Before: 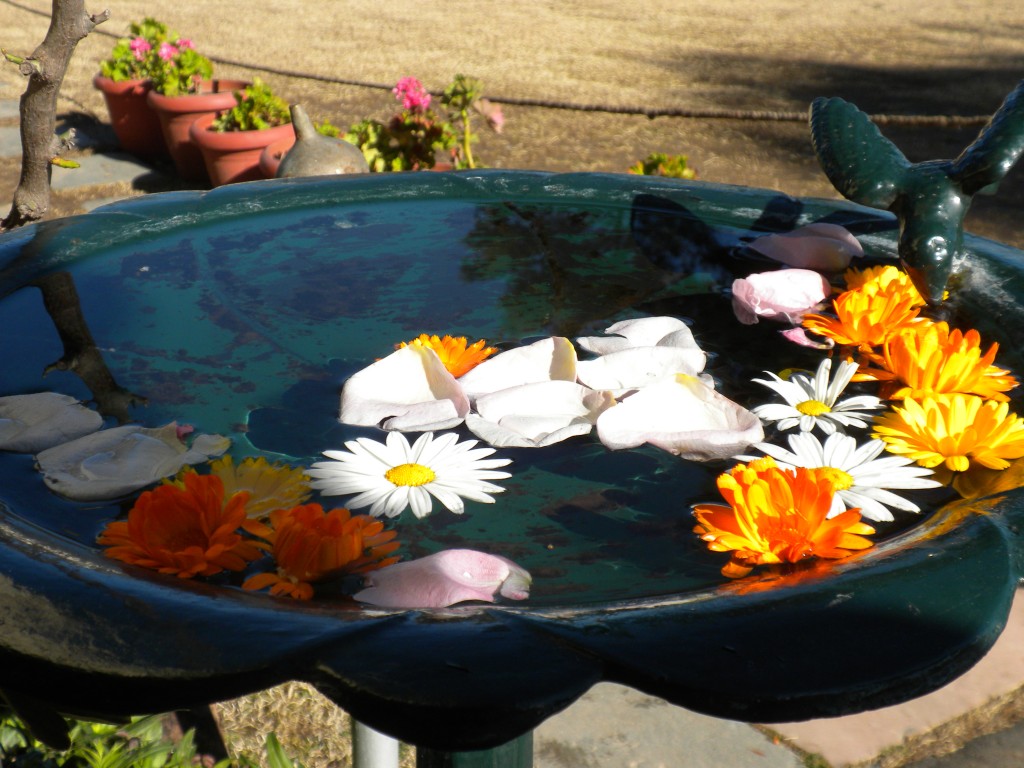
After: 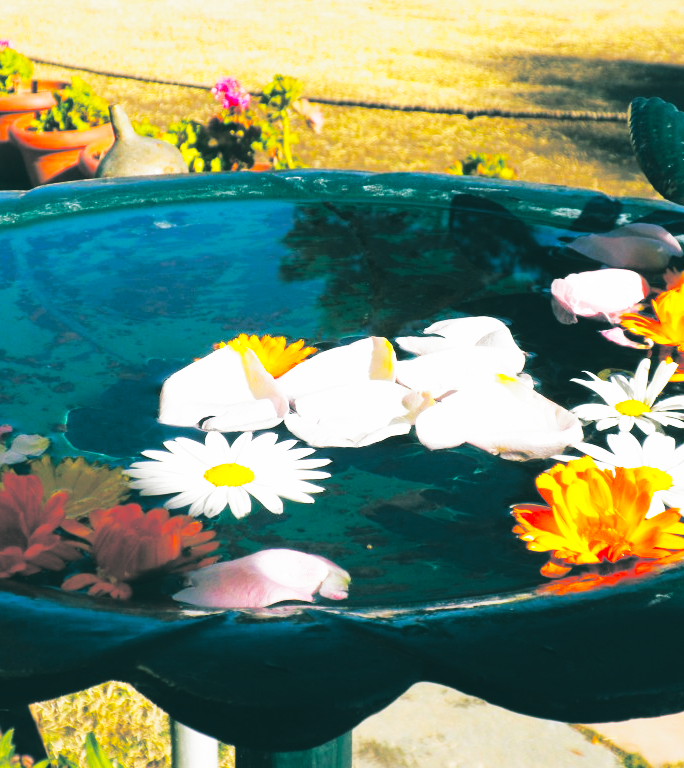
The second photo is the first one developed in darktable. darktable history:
color balance rgb: linear chroma grading › global chroma 15%, perceptual saturation grading › global saturation 30%
exposure: black level correction -0.015, exposure -0.125 EV, compensate highlight preservation false
tone equalizer: on, module defaults
crop and rotate: left 17.732%, right 15.423%
split-toning: shadows › hue 183.6°, shadows › saturation 0.52, highlights › hue 0°, highlights › saturation 0
base curve: curves: ch0 [(0, 0) (0.007, 0.004) (0.027, 0.03) (0.046, 0.07) (0.207, 0.54) (0.442, 0.872) (0.673, 0.972) (1, 1)], preserve colors none
